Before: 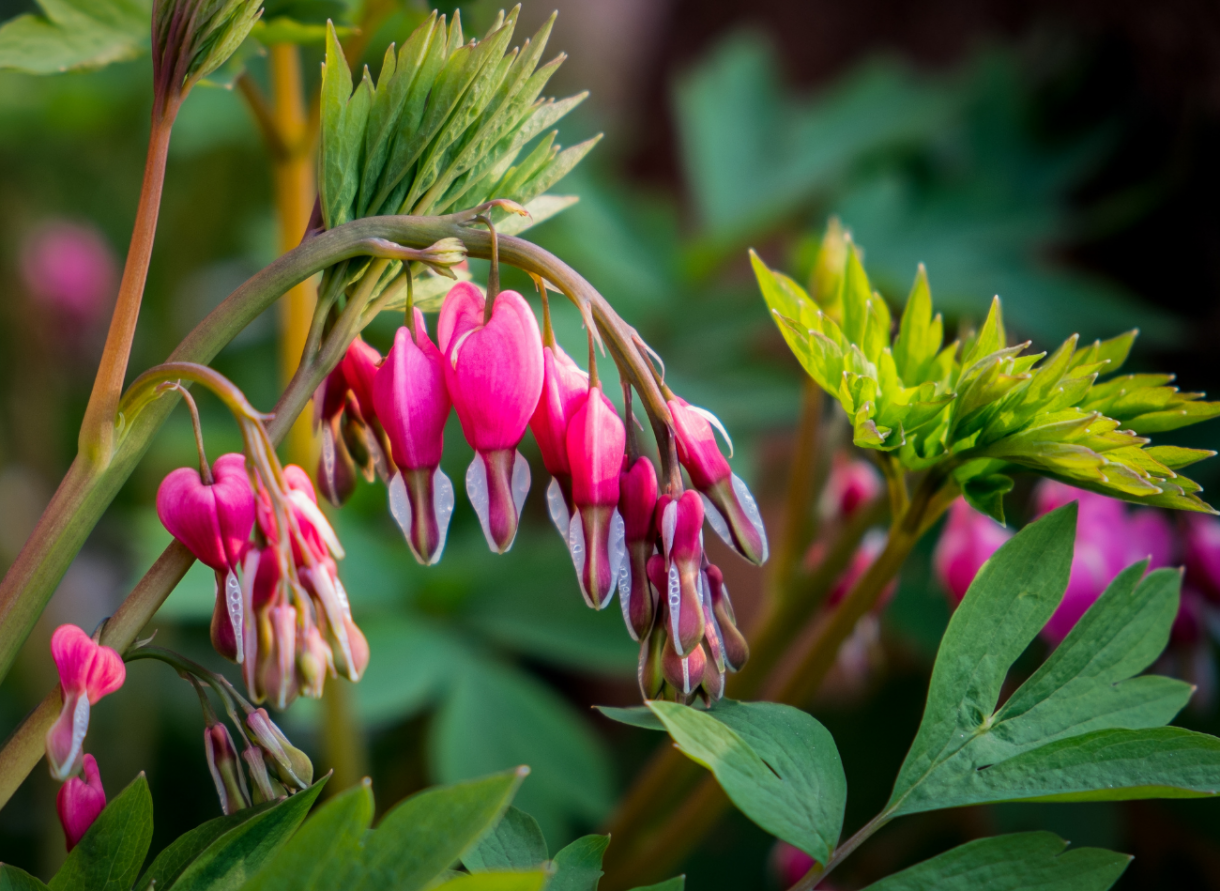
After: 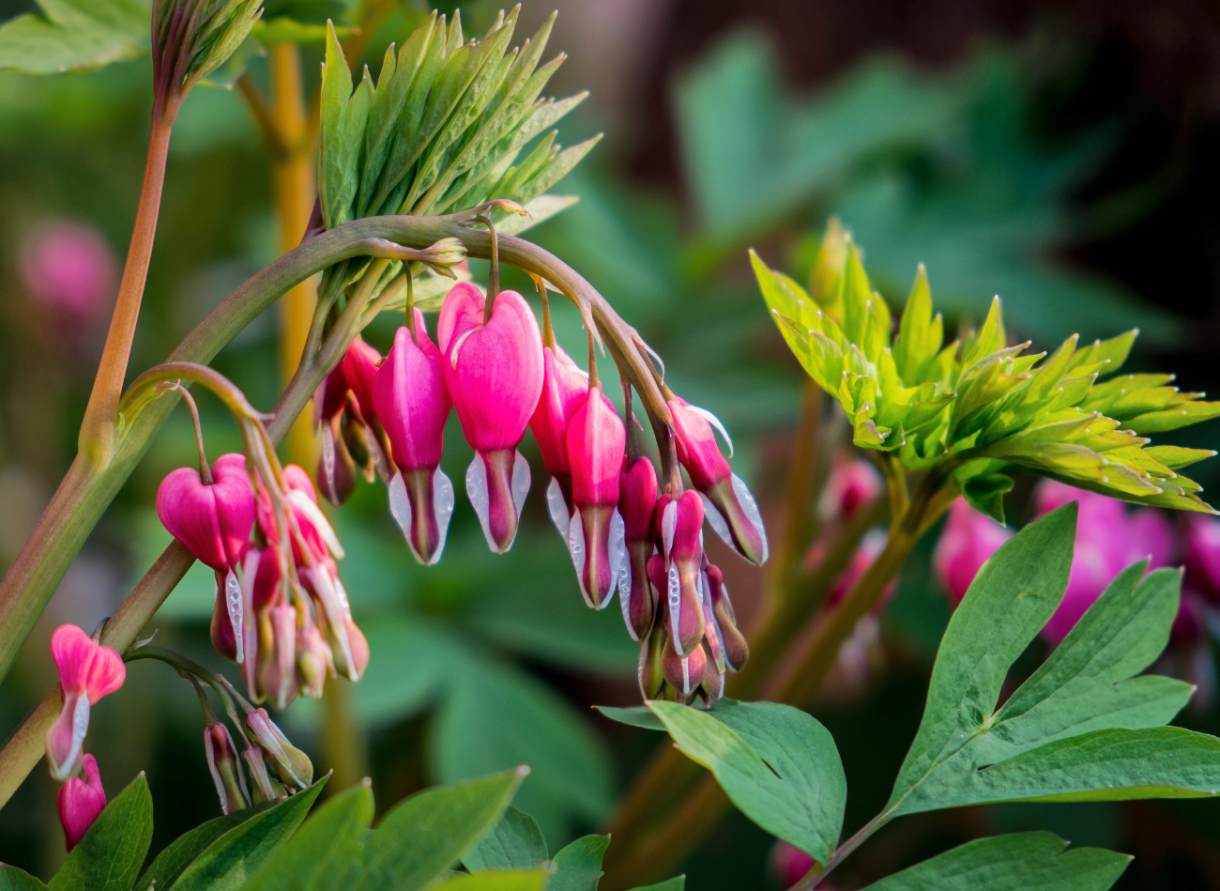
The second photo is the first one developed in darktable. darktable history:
shadows and highlights: radius 133.56, soften with gaussian
